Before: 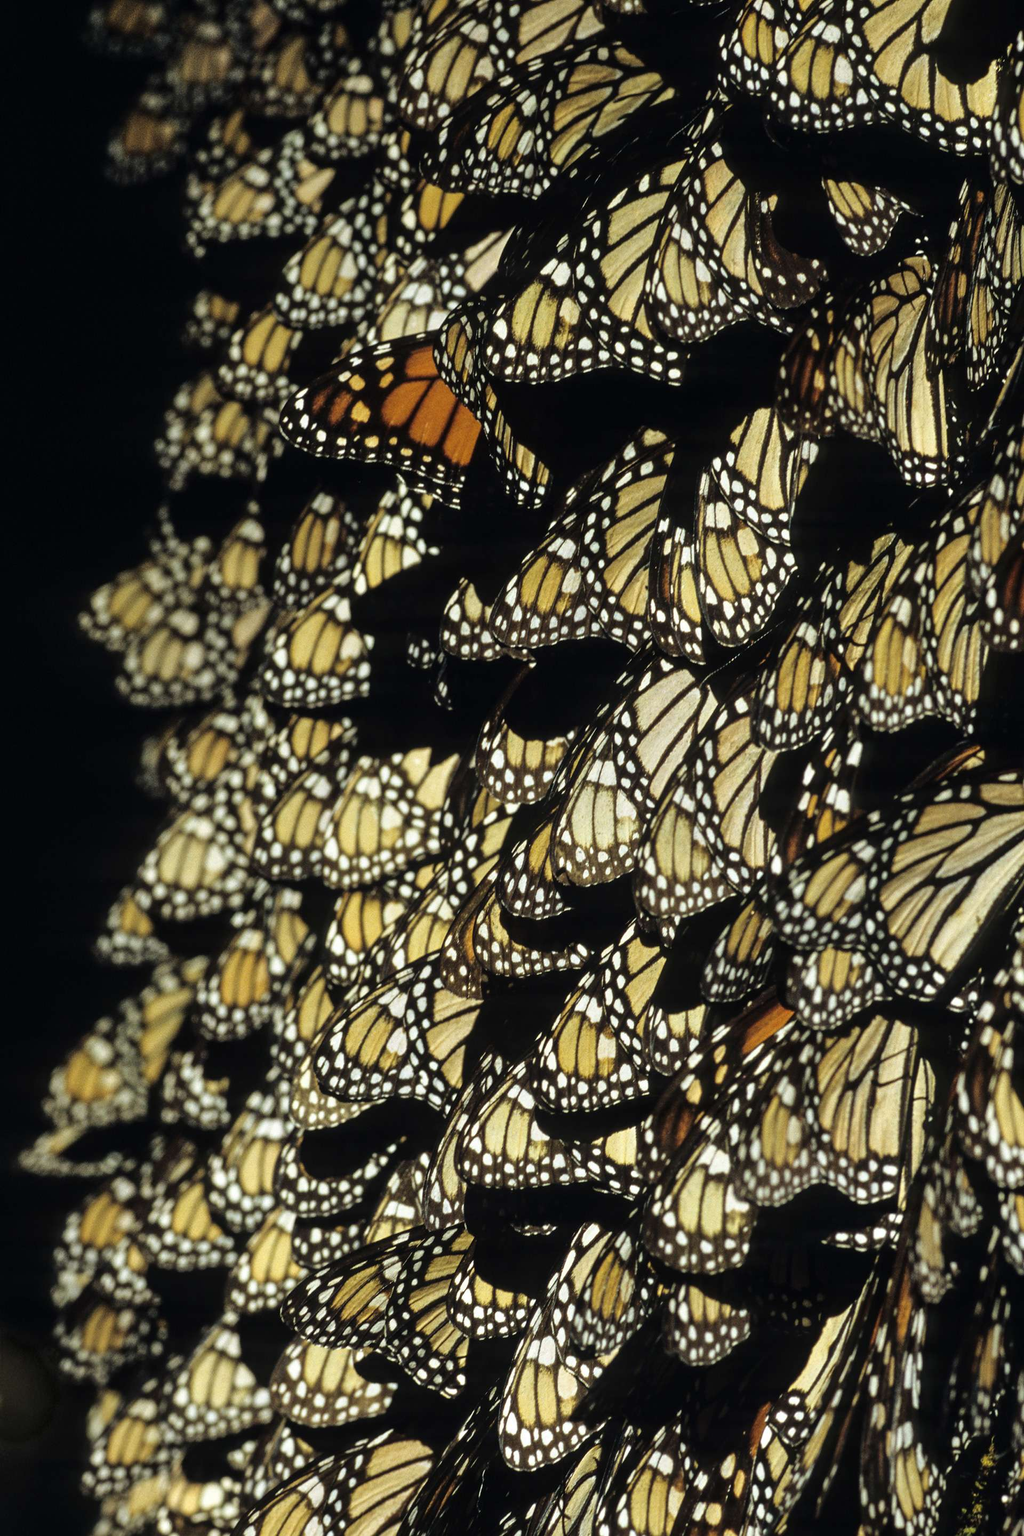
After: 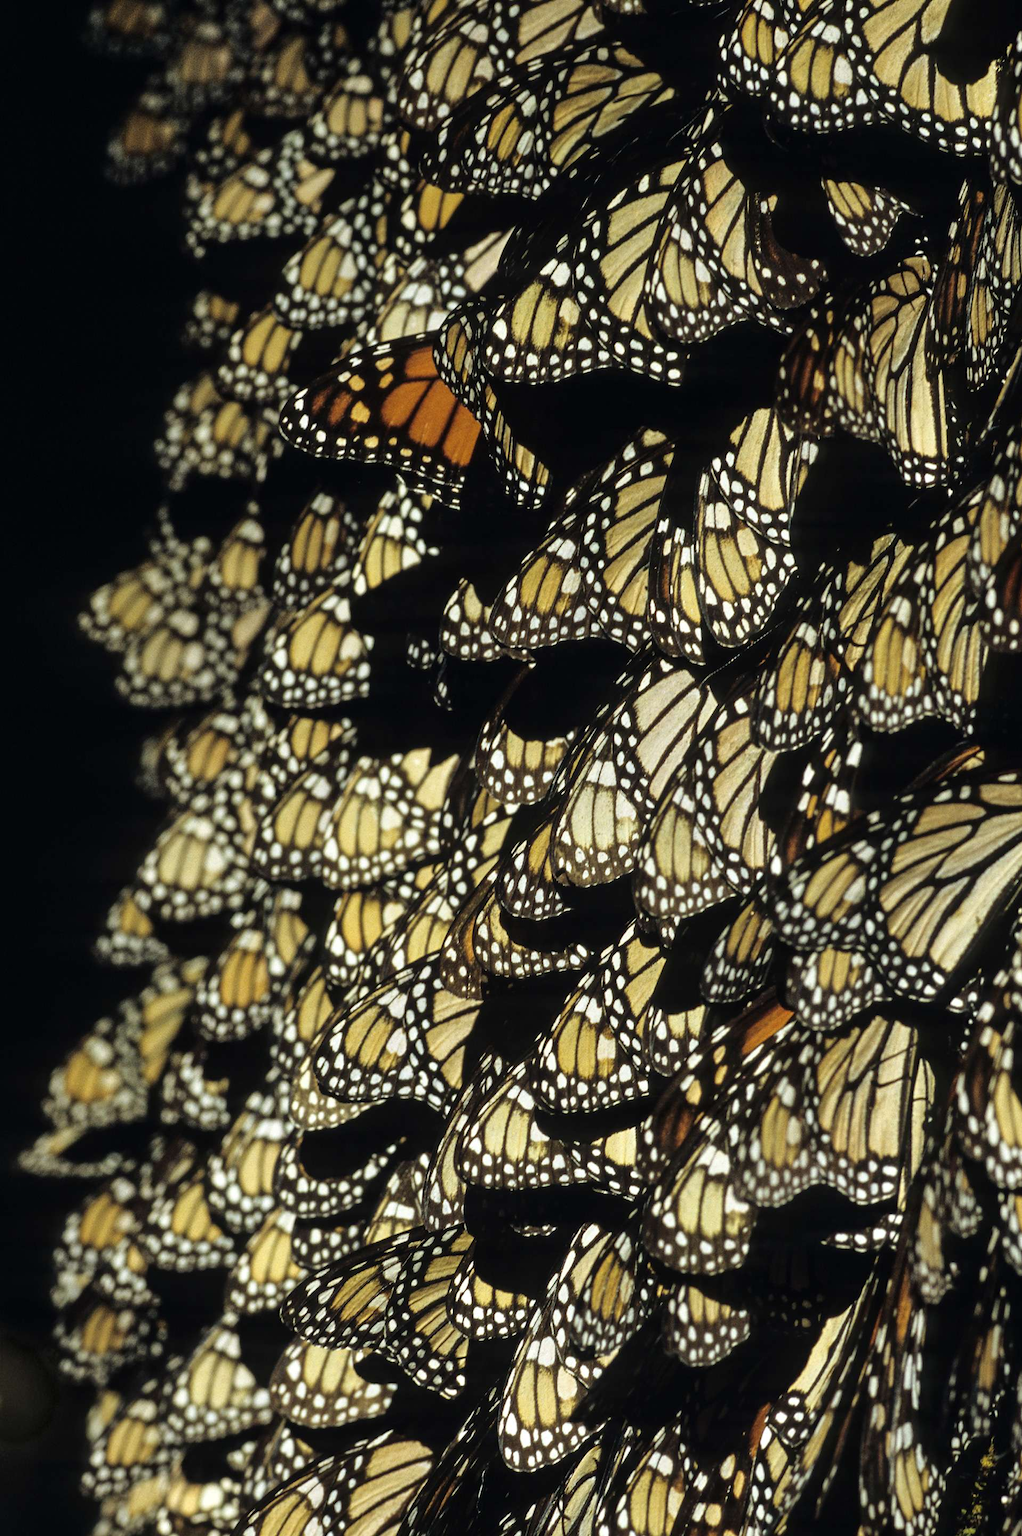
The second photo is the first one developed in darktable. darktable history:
tone equalizer: on, module defaults
crop and rotate: left 0.1%, bottom 0.003%
